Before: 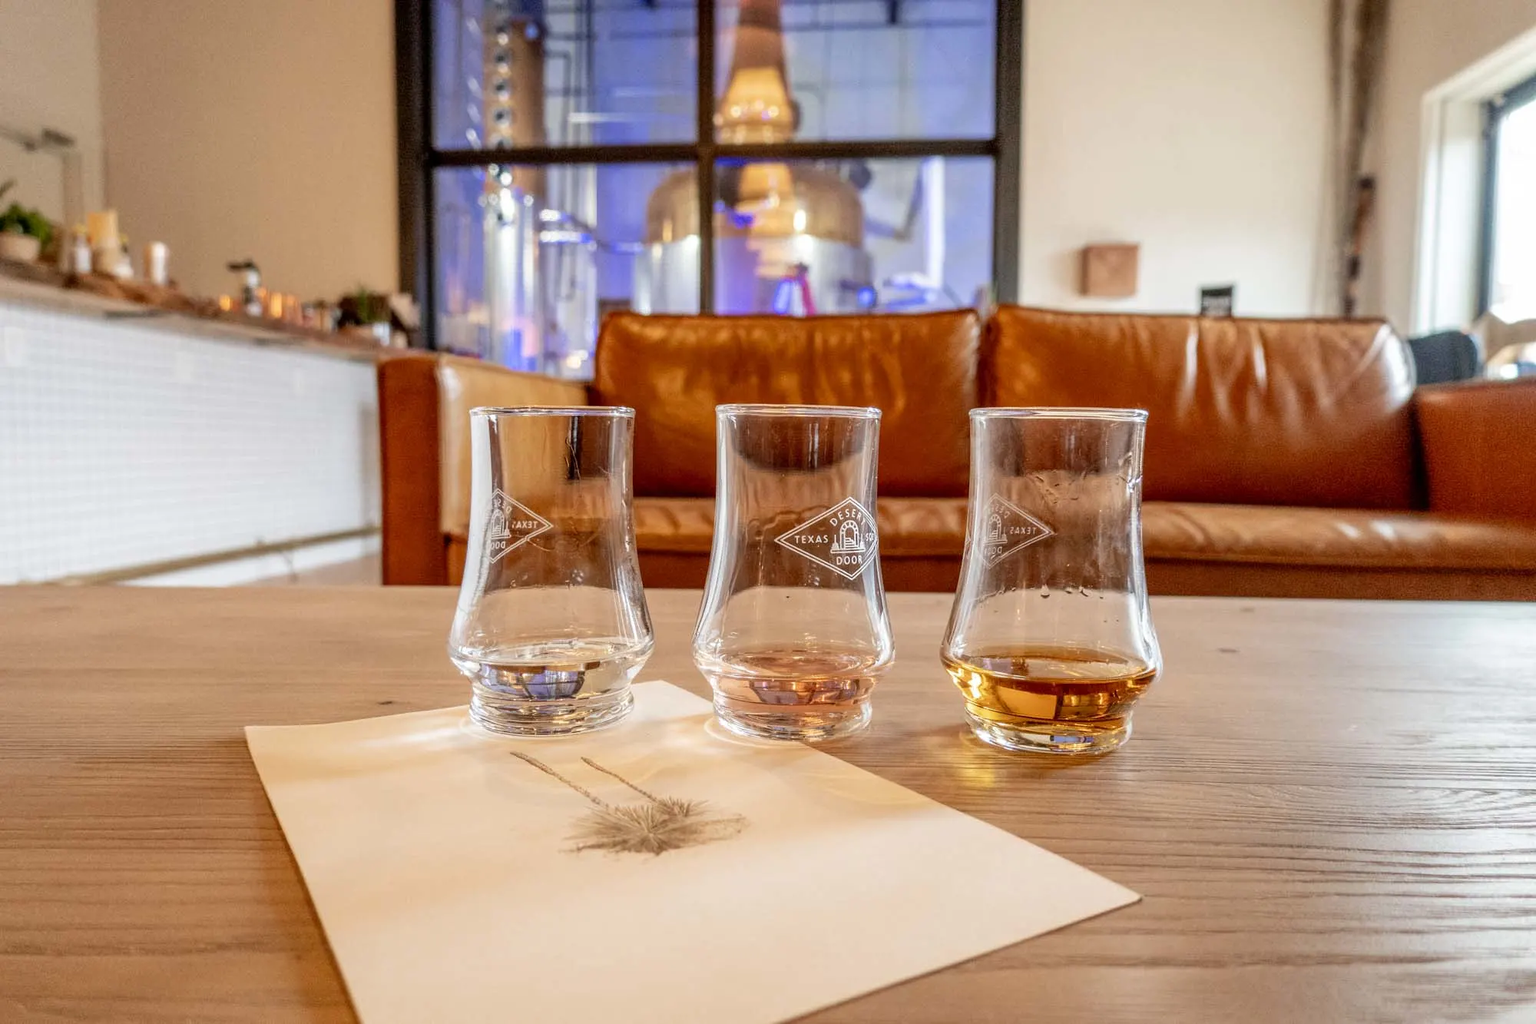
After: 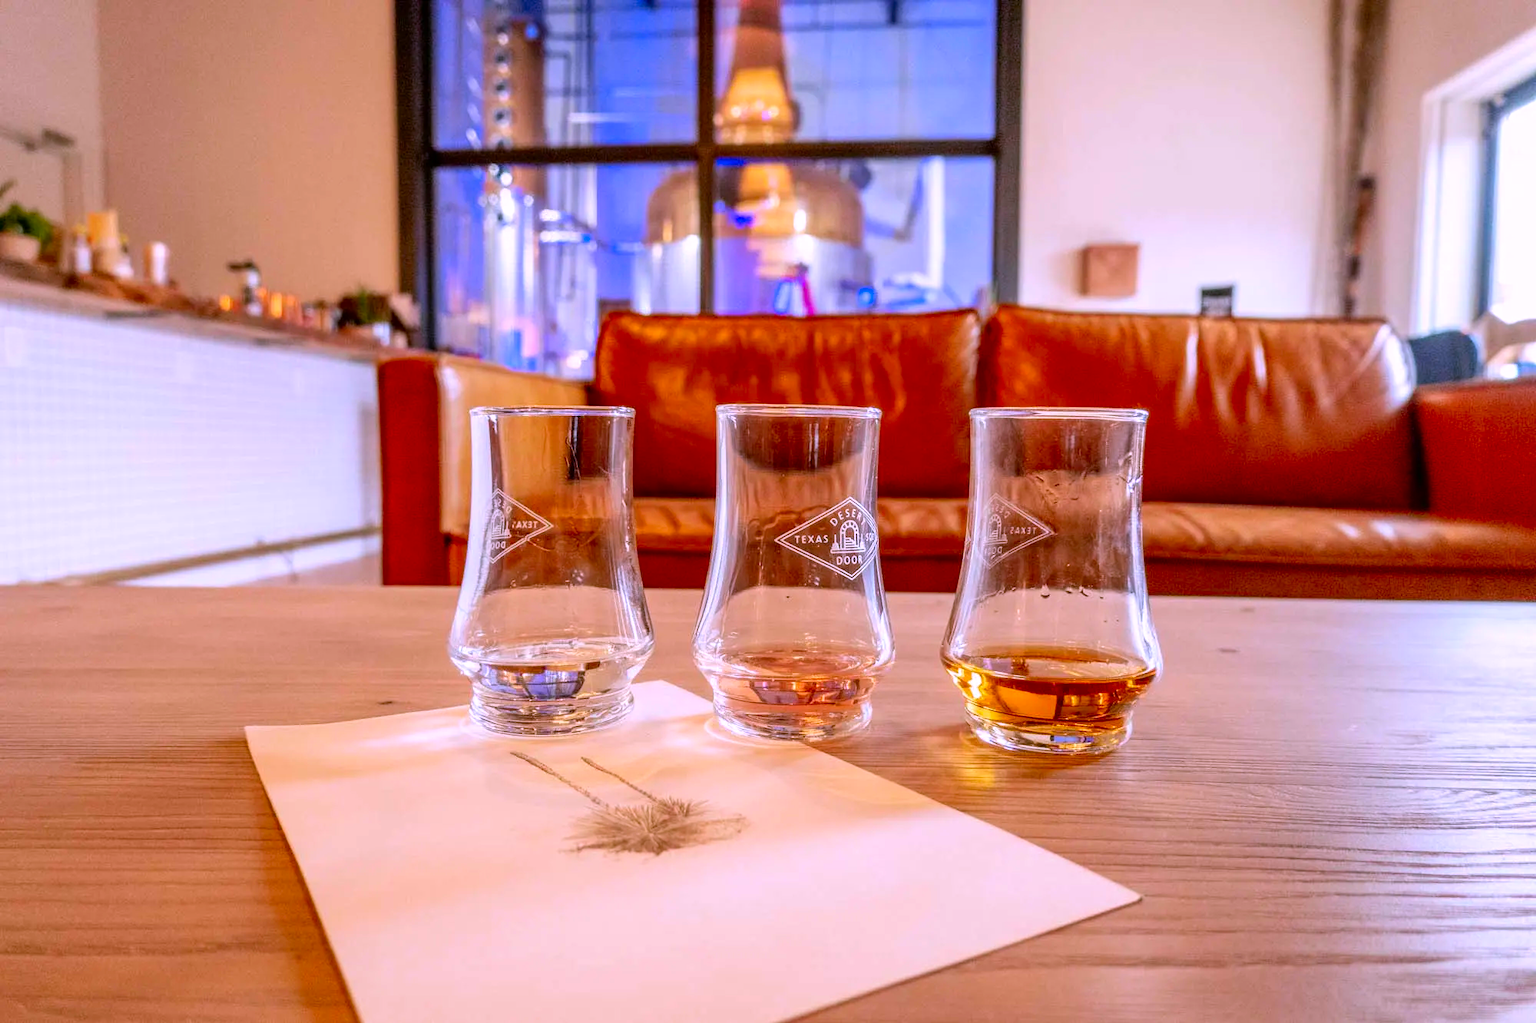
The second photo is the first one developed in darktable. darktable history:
contrast brightness saturation: saturation 0.5
white balance: red 1.042, blue 1.17
